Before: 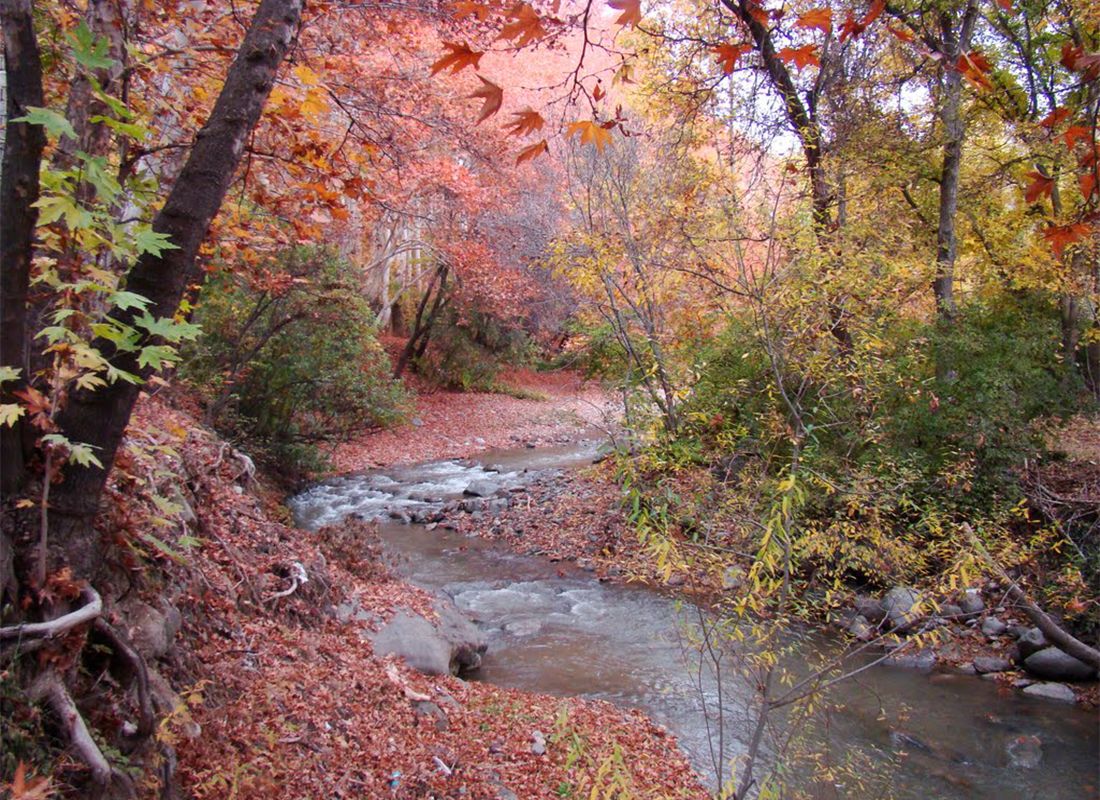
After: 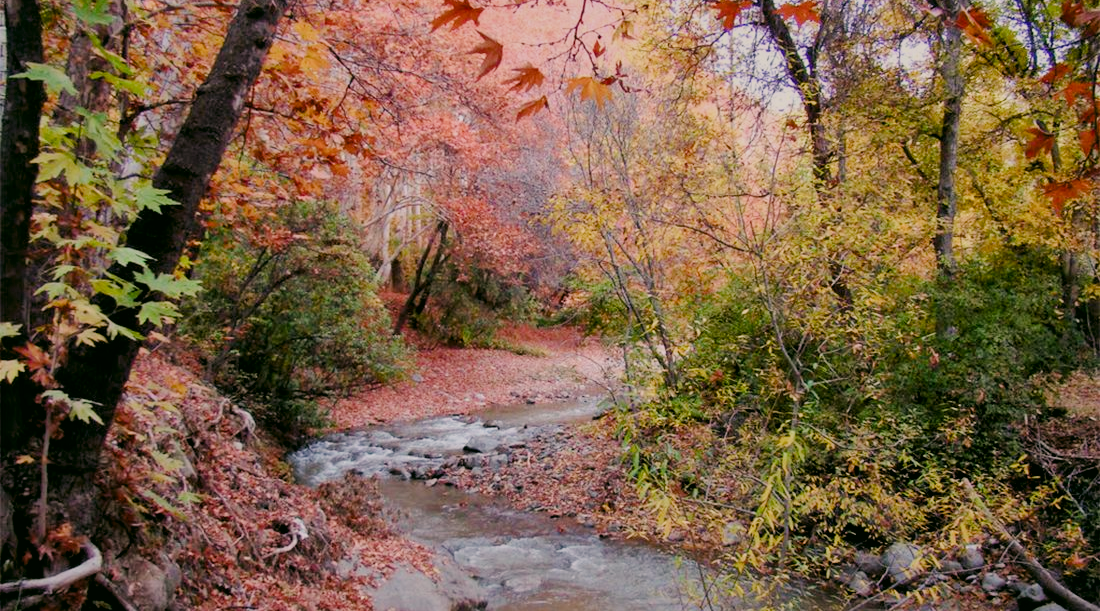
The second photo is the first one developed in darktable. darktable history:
filmic rgb: black relative exposure -6.94 EV, white relative exposure 5.6 EV, hardness 2.85, color science v4 (2020), iterations of high-quality reconstruction 0
crop: top 5.607%, bottom 17.974%
local contrast: mode bilateral grid, contrast 20, coarseness 49, detail 119%, midtone range 0.2
color correction: highlights a* 4.01, highlights b* 4.97, shadows a* -7.34, shadows b* 4.55
color balance rgb: perceptual saturation grading › global saturation 20%, perceptual saturation grading › highlights -25.87%, perceptual saturation grading › shadows 25.411%, global vibrance 11.734%
